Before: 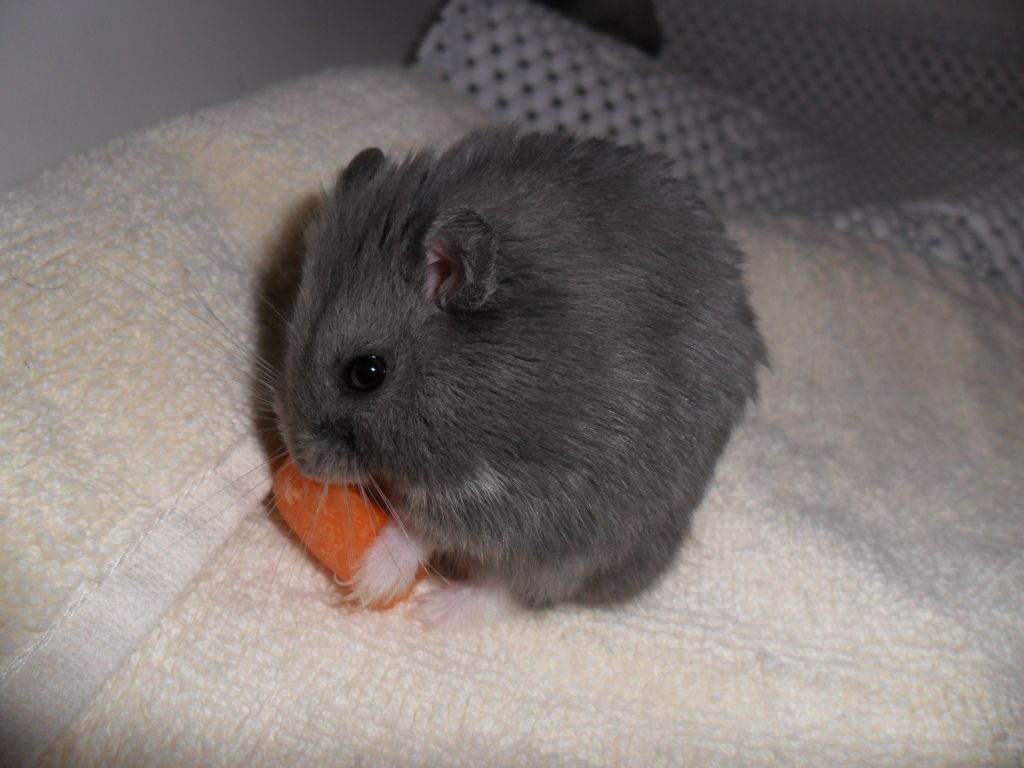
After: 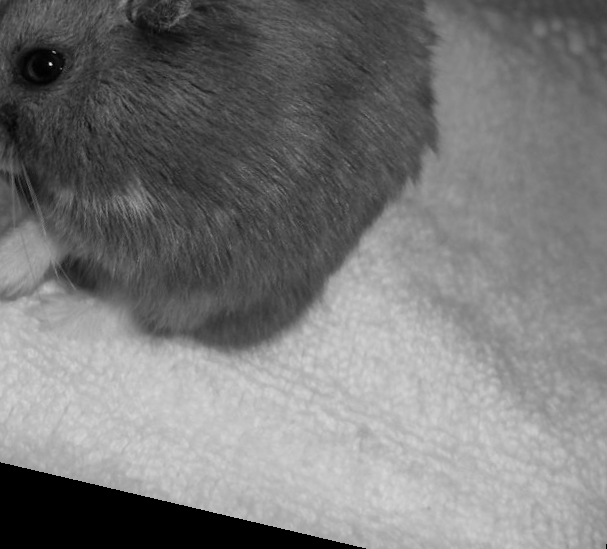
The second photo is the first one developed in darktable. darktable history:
crop: left 34.479%, top 38.822%, right 13.718%, bottom 5.172%
monochrome: a 0, b 0, size 0.5, highlights 0.57
shadows and highlights: soften with gaussian
rotate and perspective: rotation 13.27°, automatic cropping off
